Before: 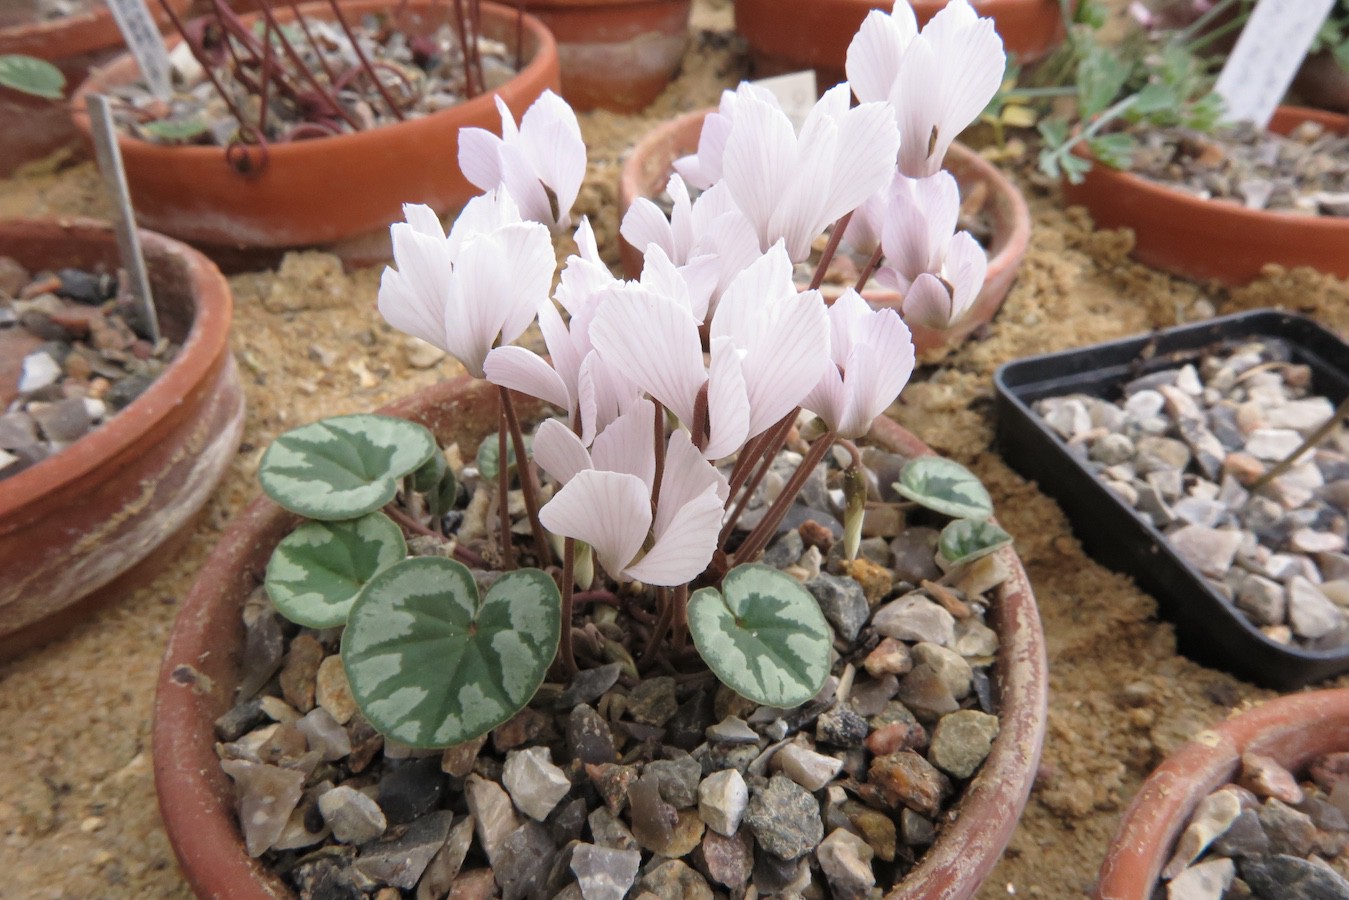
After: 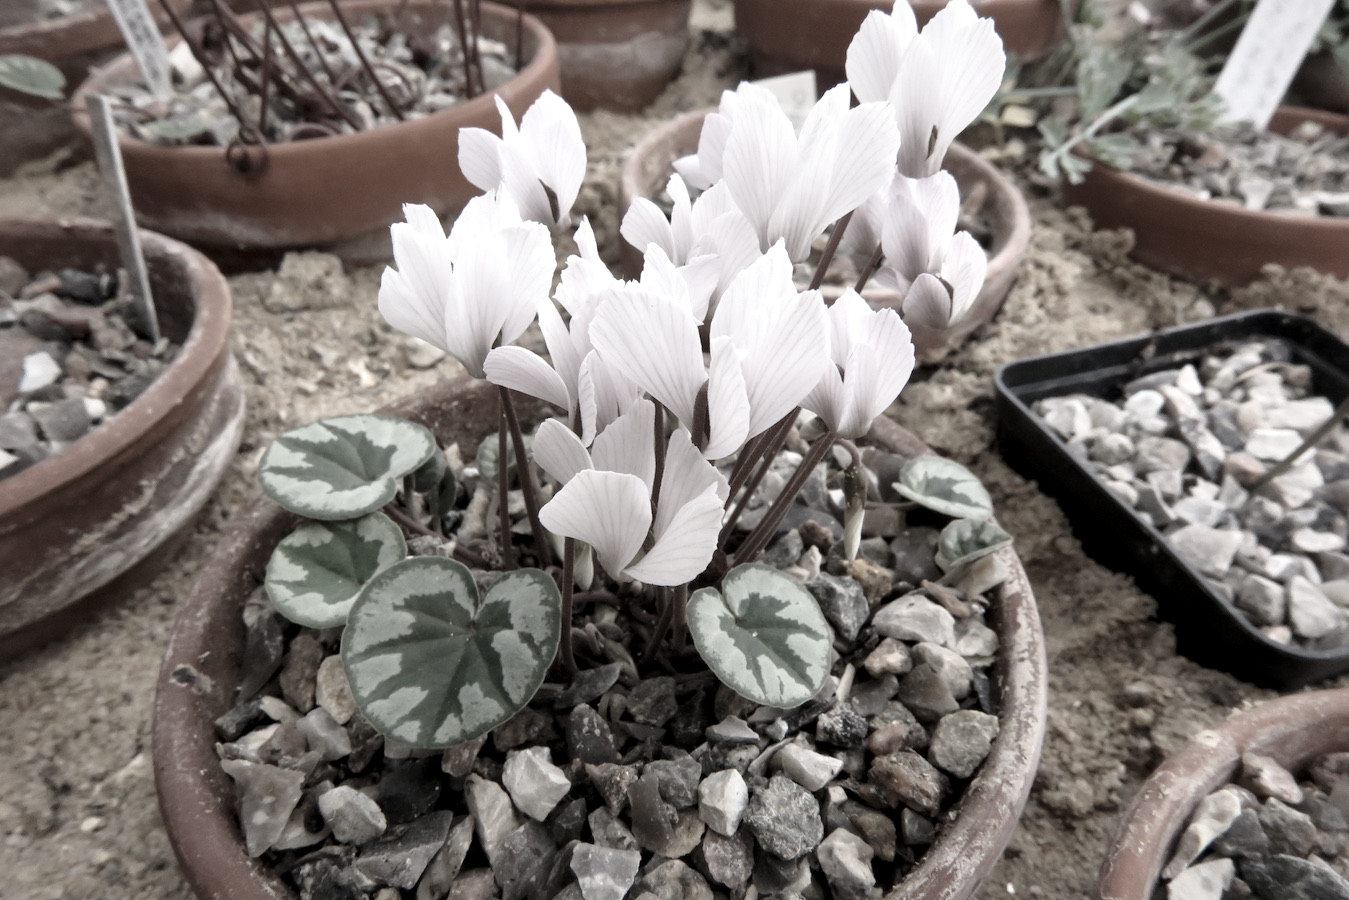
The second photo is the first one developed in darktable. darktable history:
color zones: curves: ch1 [(0, 0.153) (0.143, 0.15) (0.286, 0.151) (0.429, 0.152) (0.571, 0.152) (0.714, 0.151) (0.857, 0.151) (1, 0.153)]
tone curve: curves: ch0 [(0, 0) (0.003, 0.01) (0.011, 0.015) (0.025, 0.023) (0.044, 0.037) (0.069, 0.055) (0.1, 0.08) (0.136, 0.114) (0.177, 0.155) (0.224, 0.201) (0.277, 0.254) (0.335, 0.319) (0.399, 0.387) (0.468, 0.459) (0.543, 0.544) (0.623, 0.634) (0.709, 0.731) (0.801, 0.827) (0.898, 0.921) (1, 1)], color space Lab, independent channels, preserve colors none
local contrast: mode bilateral grid, contrast 25, coarseness 60, detail 151%, midtone range 0.2
